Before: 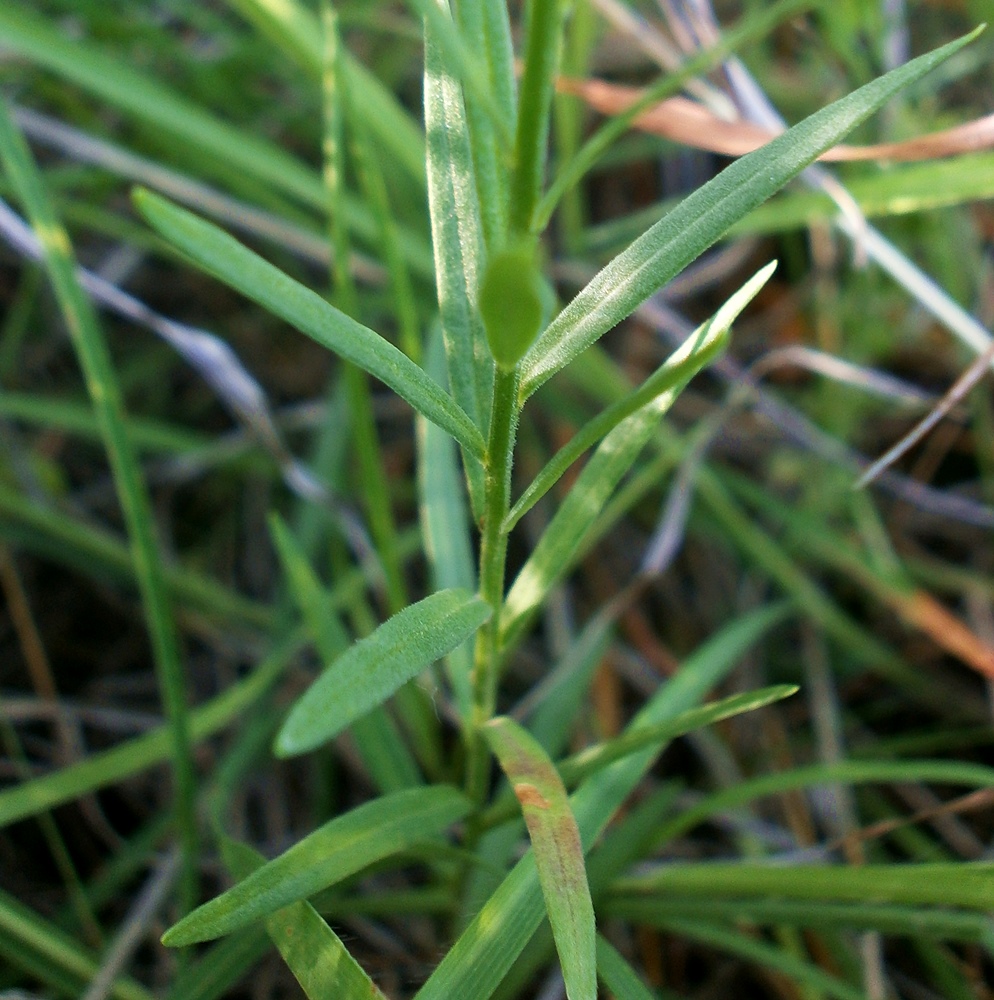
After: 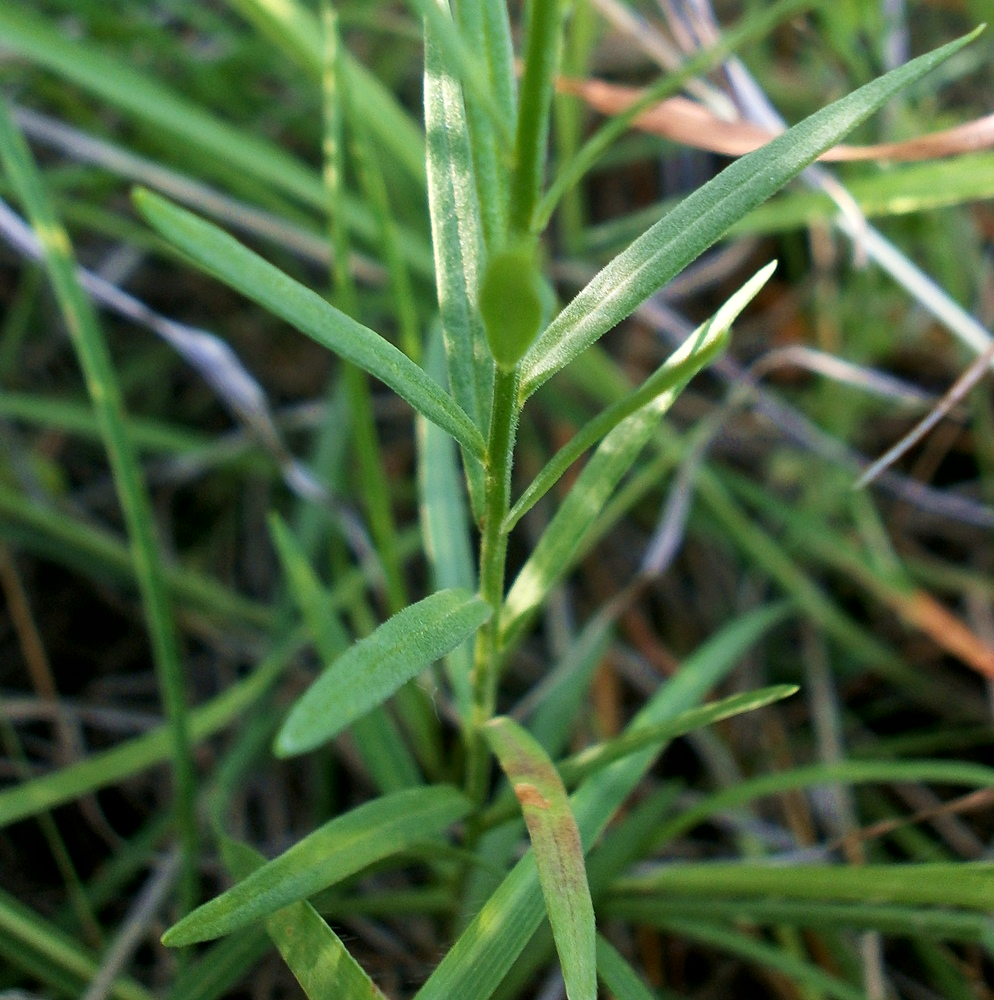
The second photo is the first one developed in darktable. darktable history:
tone equalizer: on, module defaults
local contrast: mode bilateral grid, contrast 20, coarseness 50, detail 119%, midtone range 0.2
